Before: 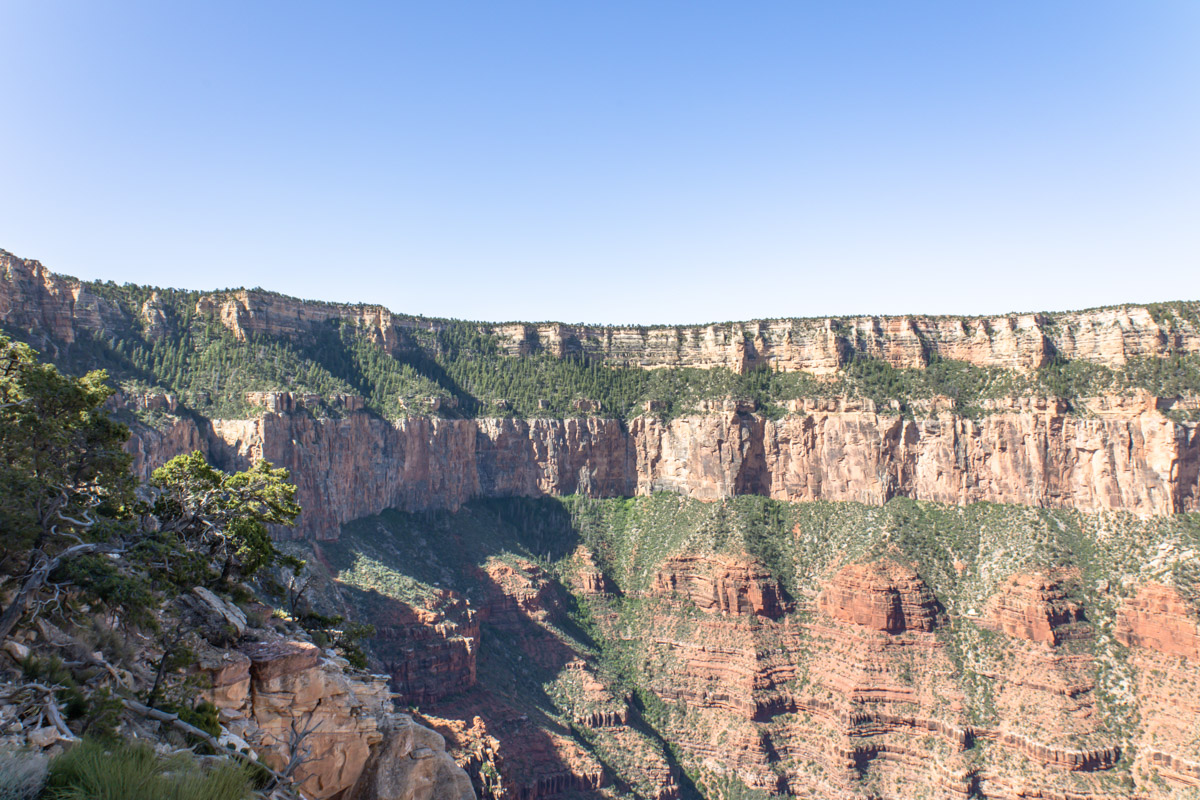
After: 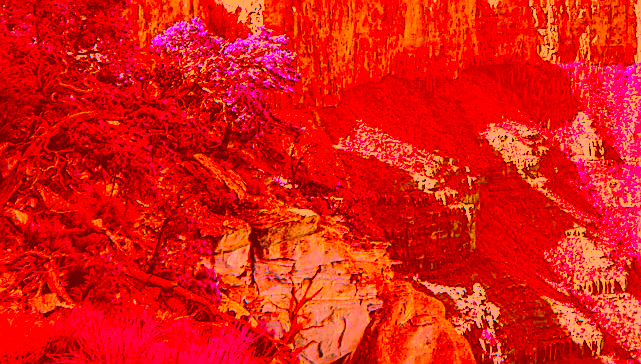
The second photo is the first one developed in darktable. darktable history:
base curve: curves: ch0 [(0, 0) (0.007, 0.004) (0.027, 0.03) (0.046, 0.07) (0.207, 0.54) (0.442, 0.872) (0.673, 0.972) (1, 1)], exposure shift 0.574, preserve colors none
color zones: curves: ch0 [(0, 0.5) (0.143, 0.52) (0.286, 0.5) (0.429, 0.5) (0.571, 0.5) (0.714, 0.5) (0.857, 0.5) (1, 0.5)]; ch1 [(0, 0.489) (0.155, 0.45) (0.286, 0.466) (0.429, 0.5) (0.571, 0.5) (0.714, 0.5) (0.857, 0.5) (1, 0.489)]
sharpen: radius 1.387, amount 1.258, threshold 0.796
color correction: highlights a* -39.48, highlights b* -39.65, shadows a* -39.23, shadows b* -39.88, saturation -2.95
crop and rotate: top 54.23%, right 46.531%, bottom 0.204%
shadows and highlights: on, module defaults
velvia: on, module defaults
local contrast: highlights 61%, shadows 105%, detail 106%, midtone range 0.536
